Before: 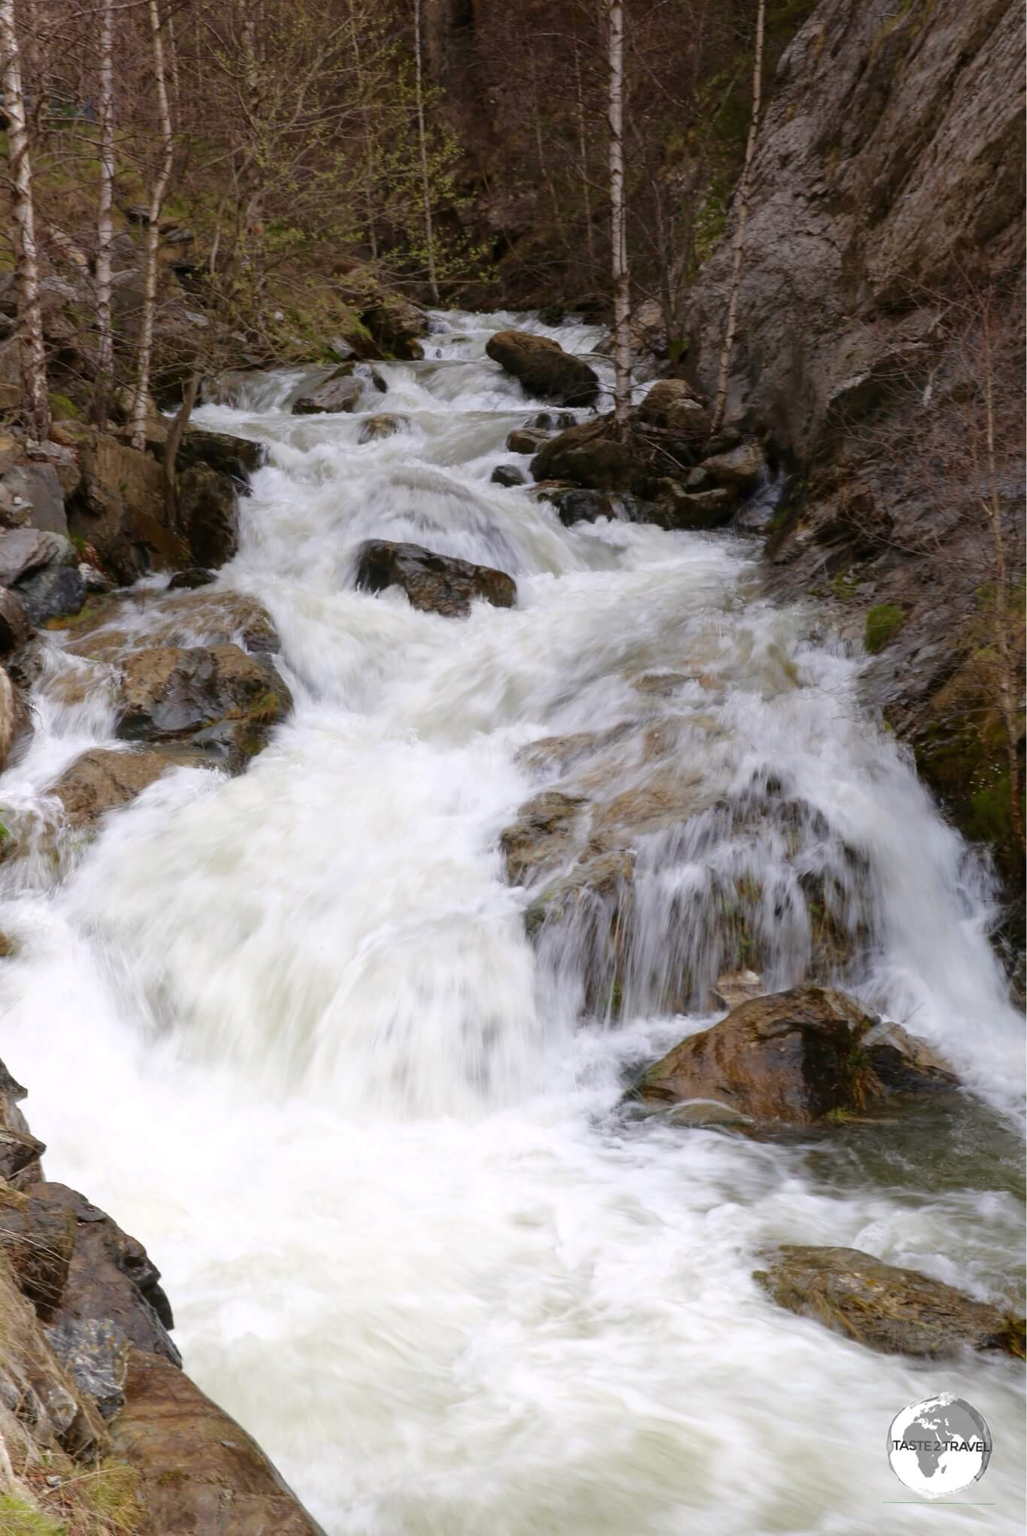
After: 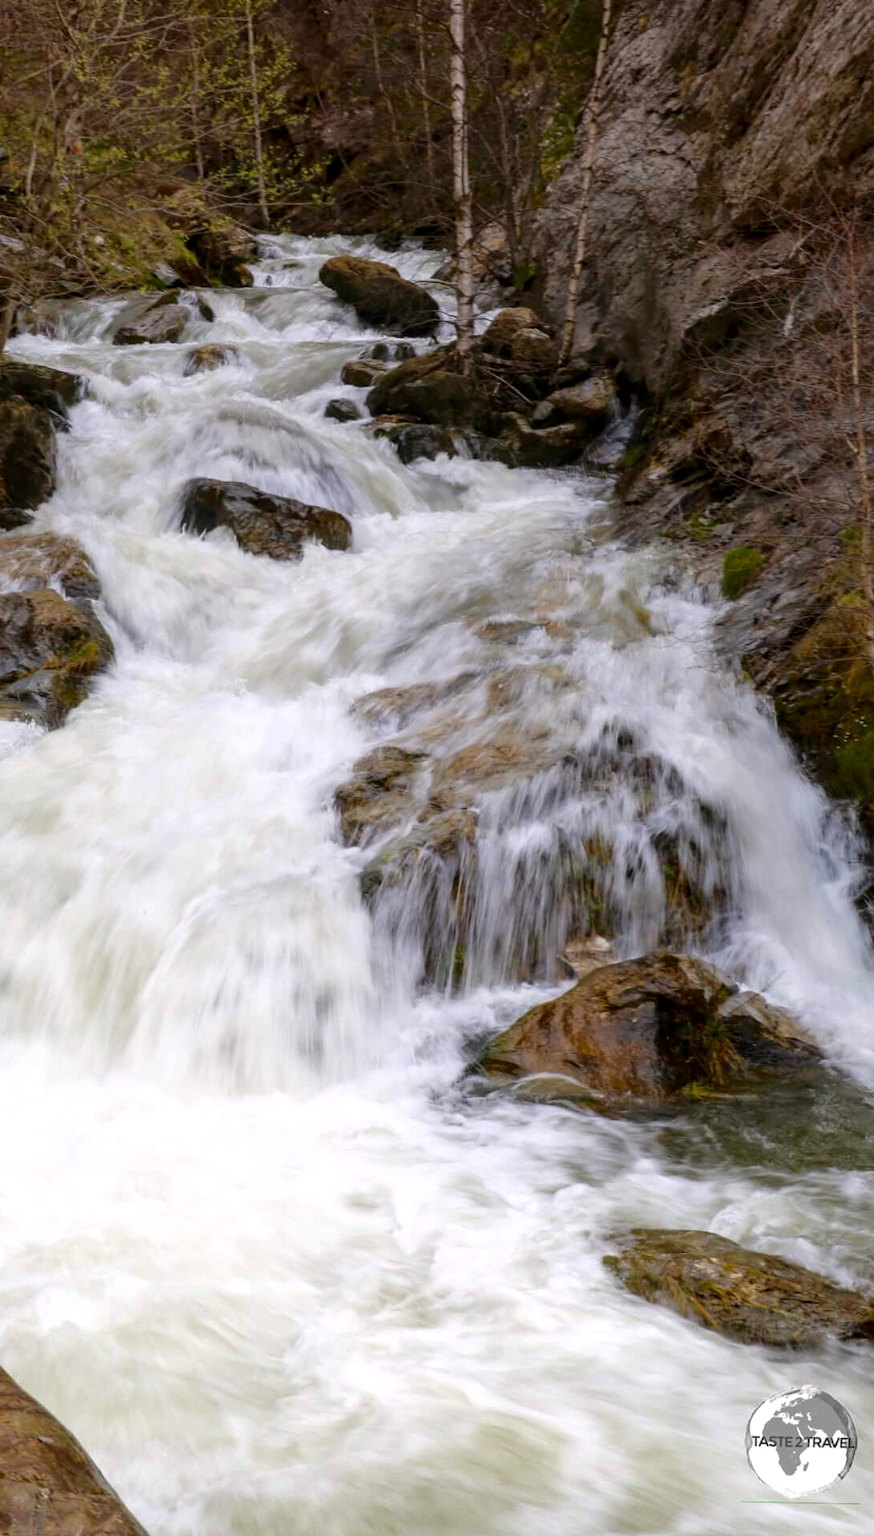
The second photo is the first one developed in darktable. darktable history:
local contrast: detail 130%
crop and rotate: left 18.125%, top 5.951%, right 1.752%
color balance rgb: shadows lift › chroma 0.835%, shadows lift › hue 114.38°, power › hue 314.71°, perceptual saturation grading › global saturation 30.596%
